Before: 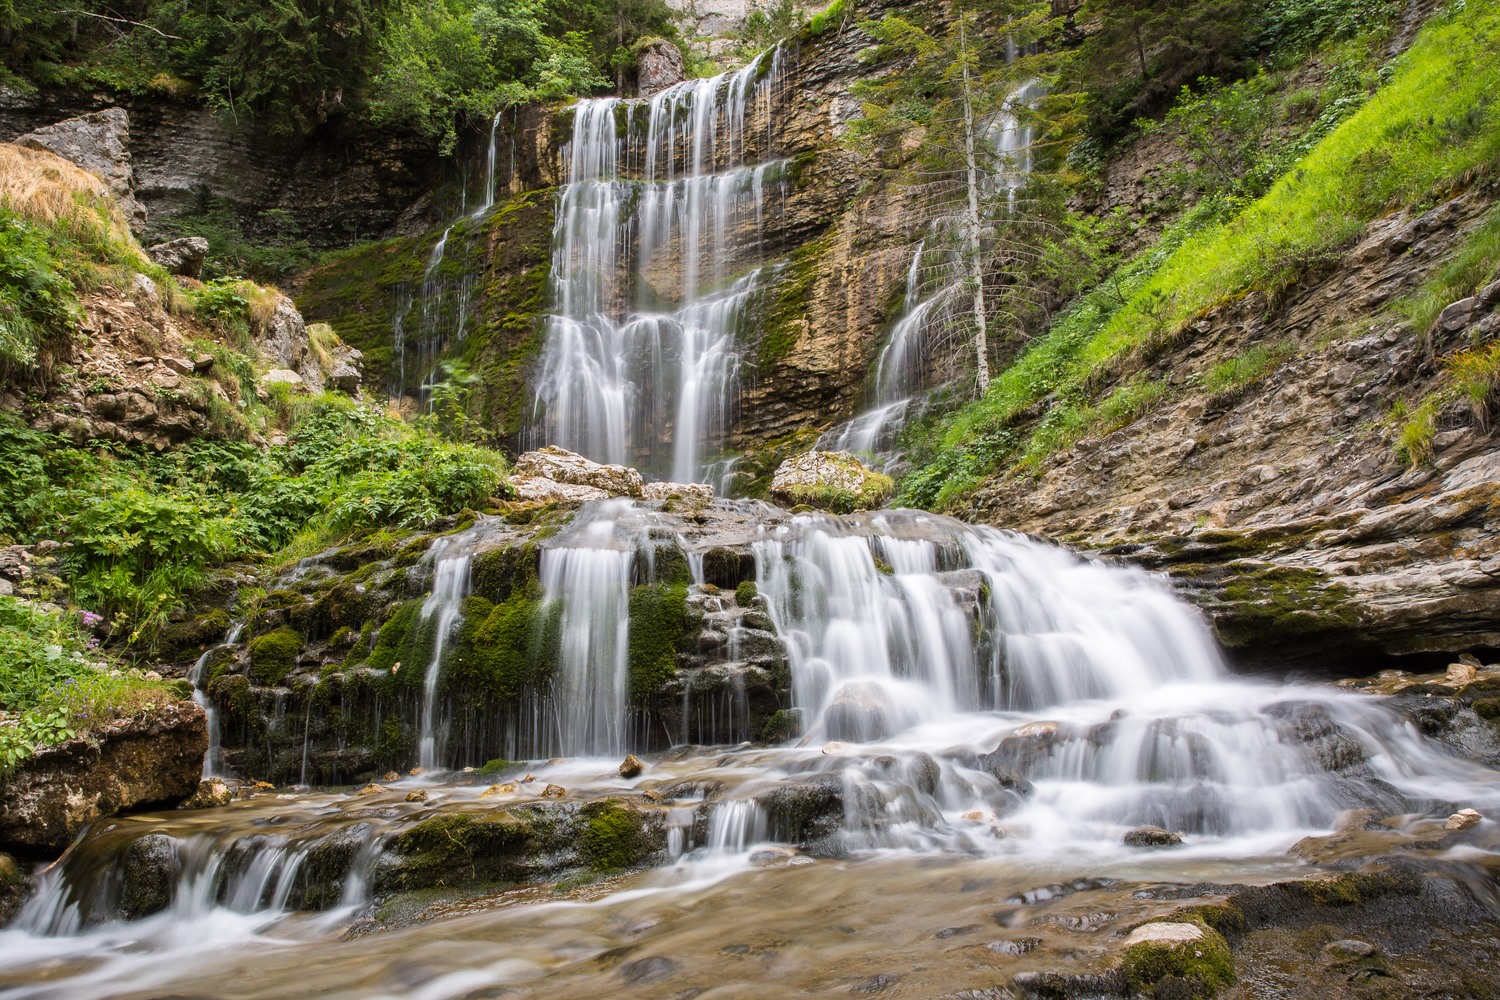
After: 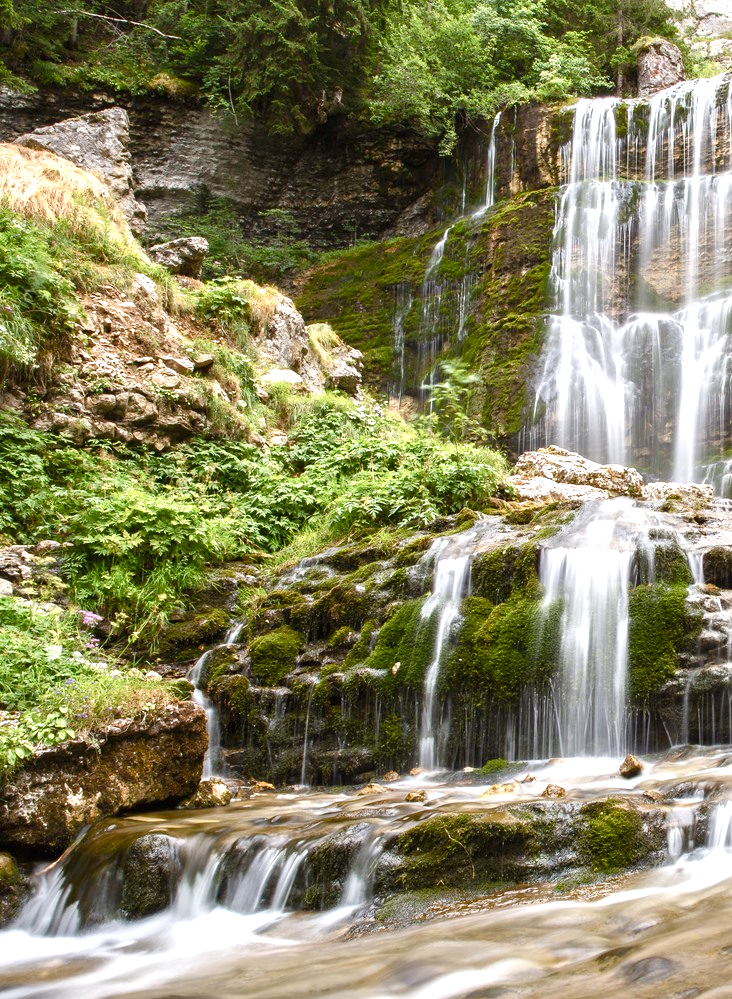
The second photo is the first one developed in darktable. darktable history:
color balance rgb: perceptual saturation grading › global saturation 20%, perceptual saturation grading › highlights -48.922%, perceptual saturation grading › shadows 25.349%
exposure: black level correction 0, exposure 0.898 EV, compensate highlight preservation false
crop and rotate: left 0.055%, top 0%, right 51.088%
